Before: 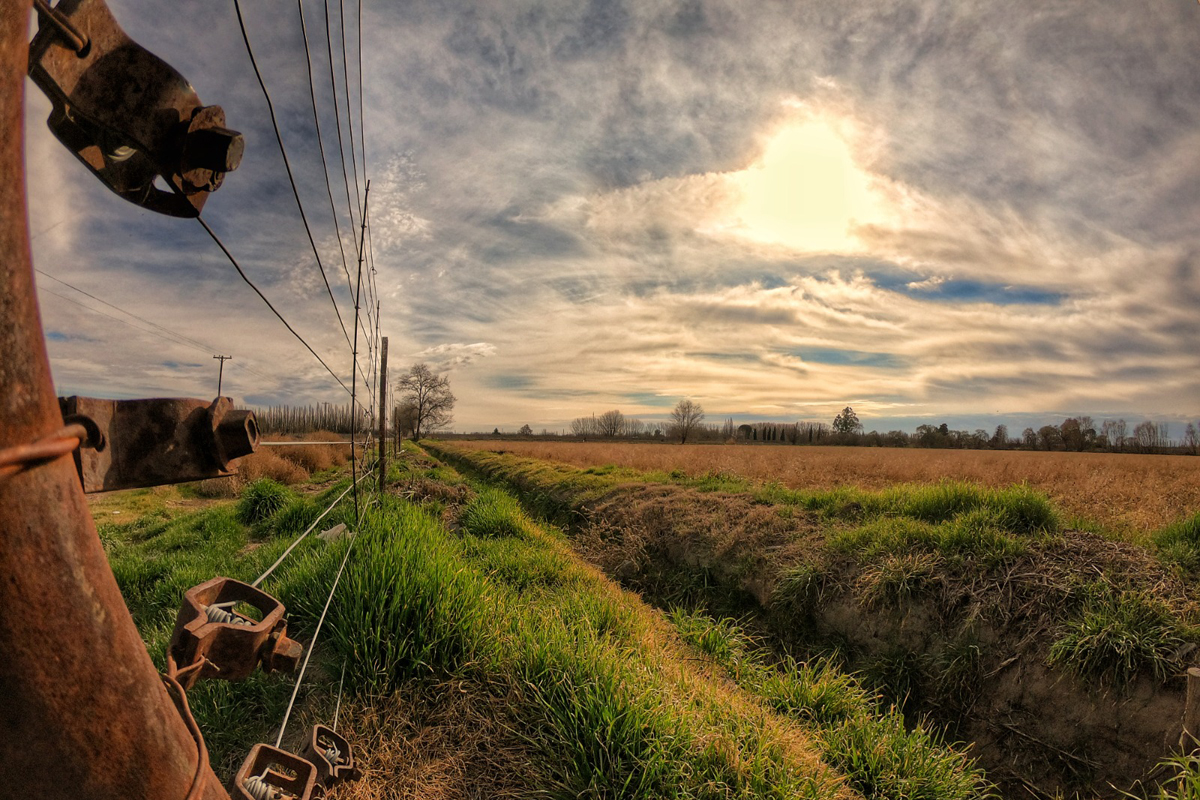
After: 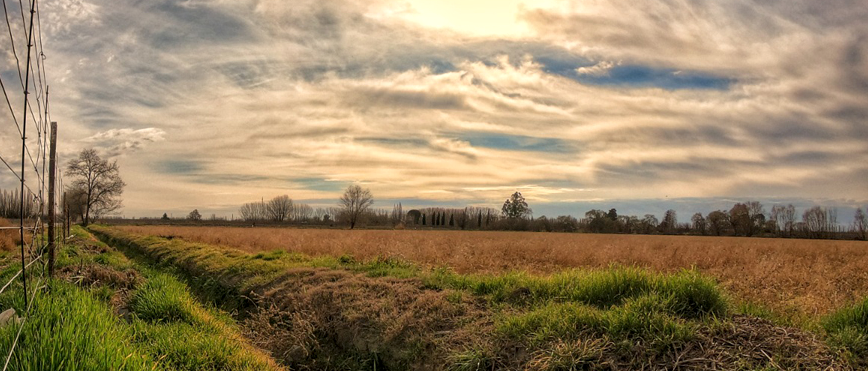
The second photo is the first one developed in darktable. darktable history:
crop and rotate: left 27.587%, top 27.113%, bottom 26.486%
local contrast: highlights 105%, shadows 101%, detail 119%, midtone range 0.2
